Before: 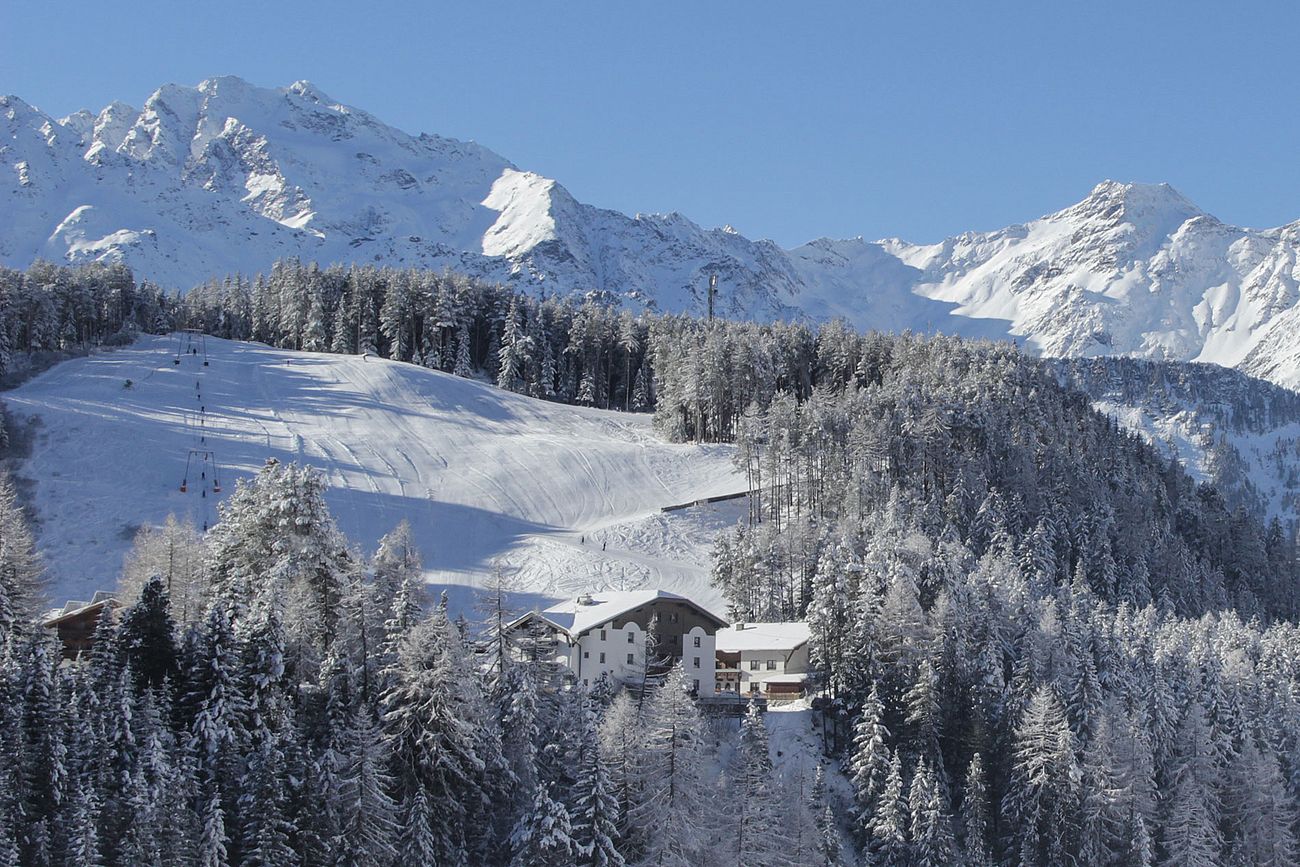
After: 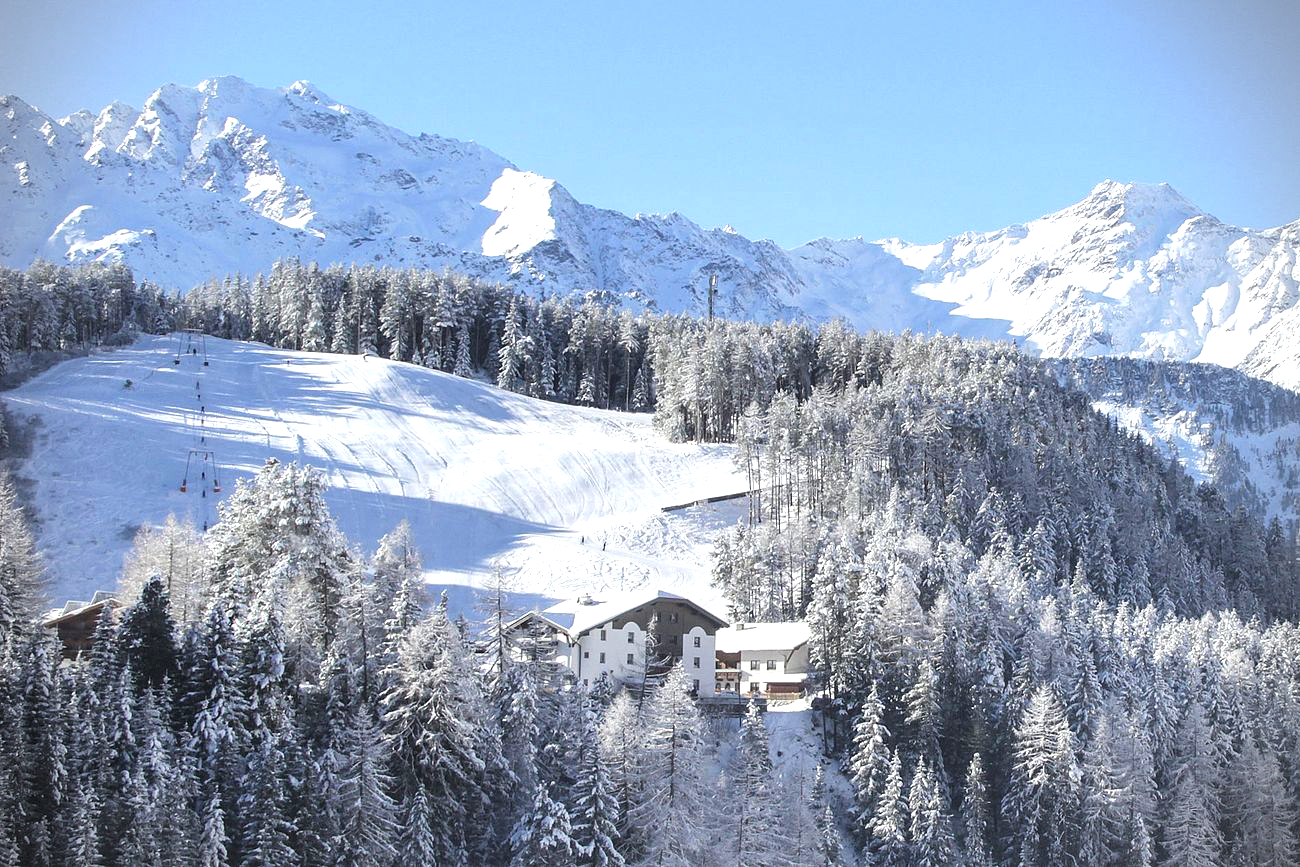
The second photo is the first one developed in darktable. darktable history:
exposure: exposure 1 EV, compensate exposure bias true
vignetting: dithering 8-bit output
